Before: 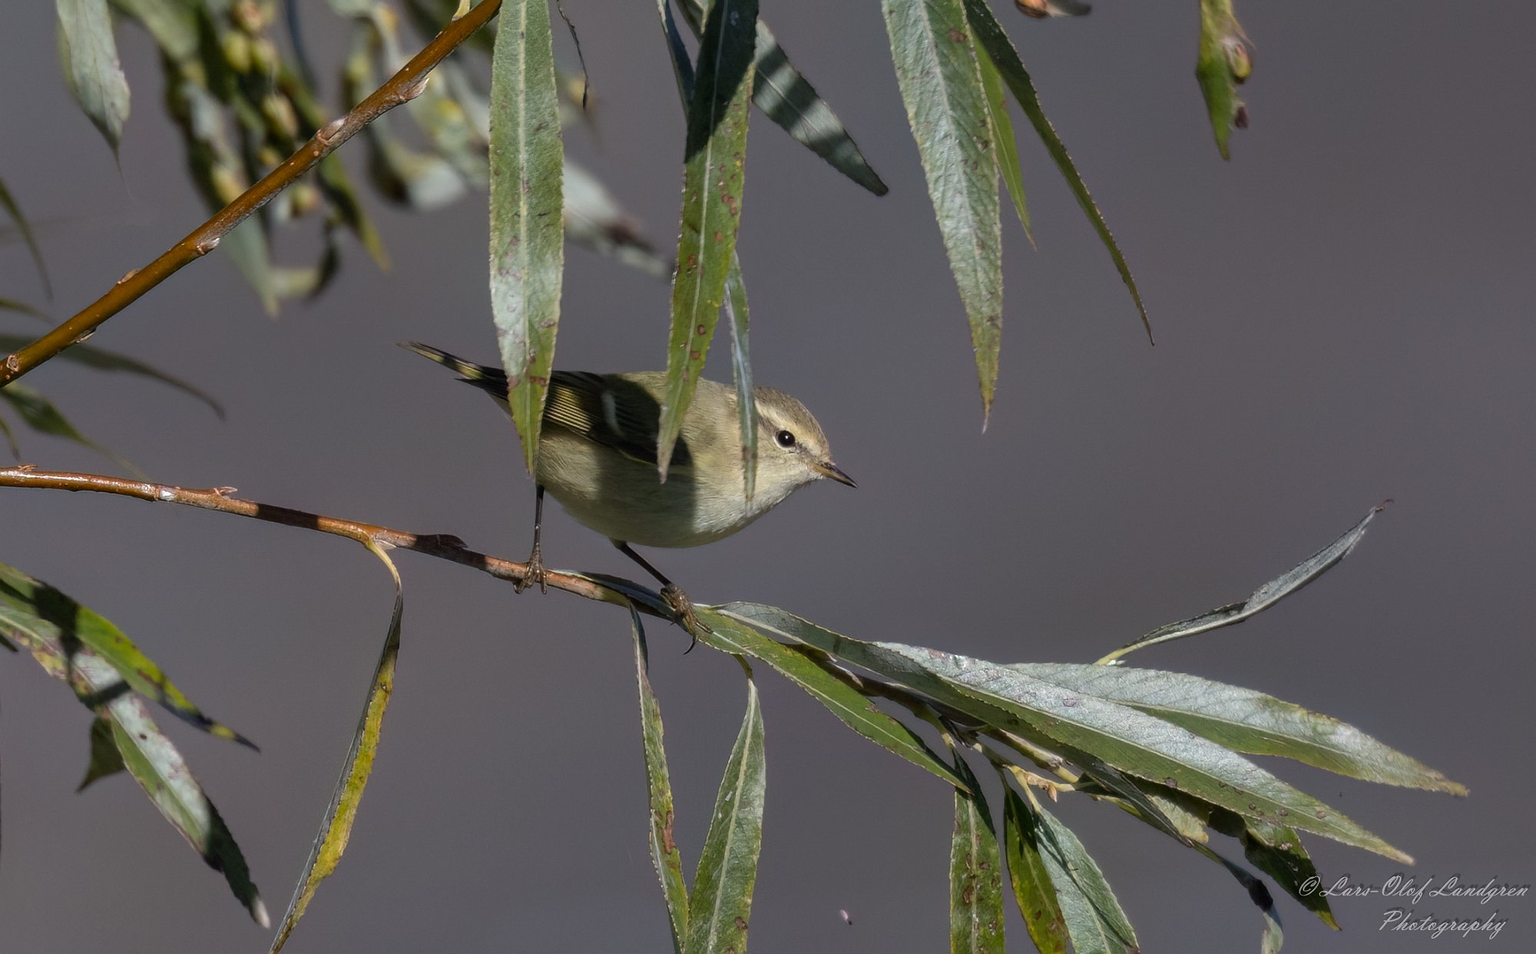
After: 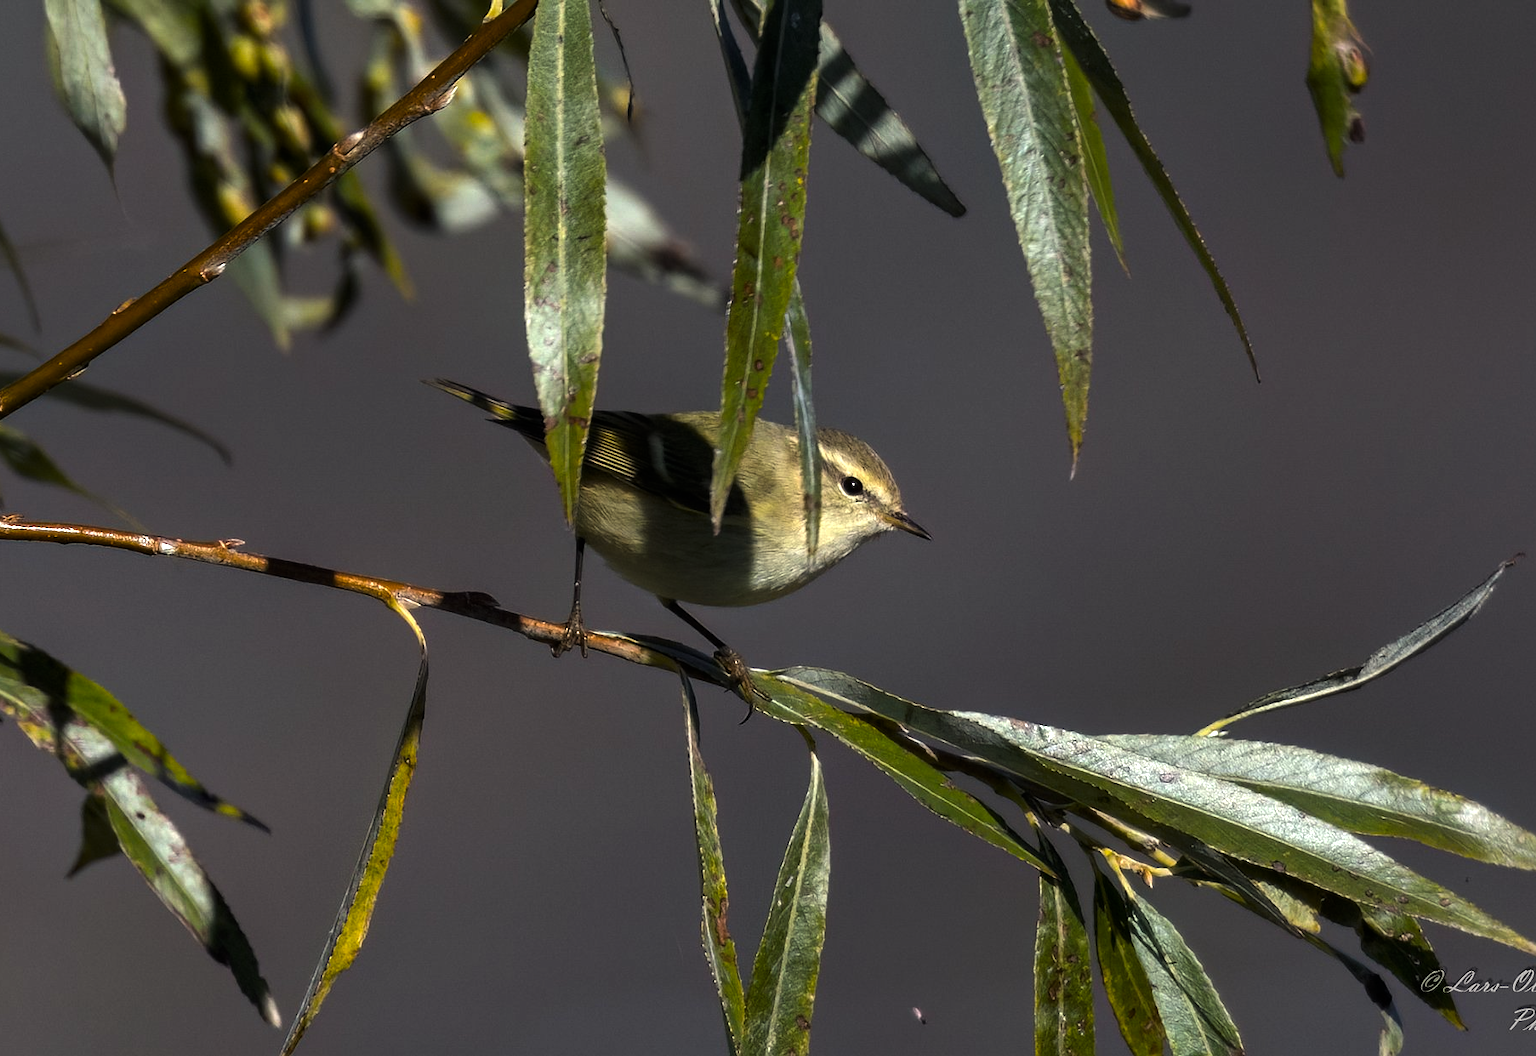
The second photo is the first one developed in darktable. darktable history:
color balance rgb: highlights gain › luminance 5.747%, highlights gain › chroma 2.622%, highlights gain › hue 90.03°, linear chroma grading › global chroma 15.24%, perceptual saturation grading › global saturation 25.634%
levels: black 0.087%, levels [0, 0.618, 1]
exposure: black level correction 0, exposure 0.7 EV, compensate highlight preservation false
crop and rotate: left 1.094%, right 8.592%
